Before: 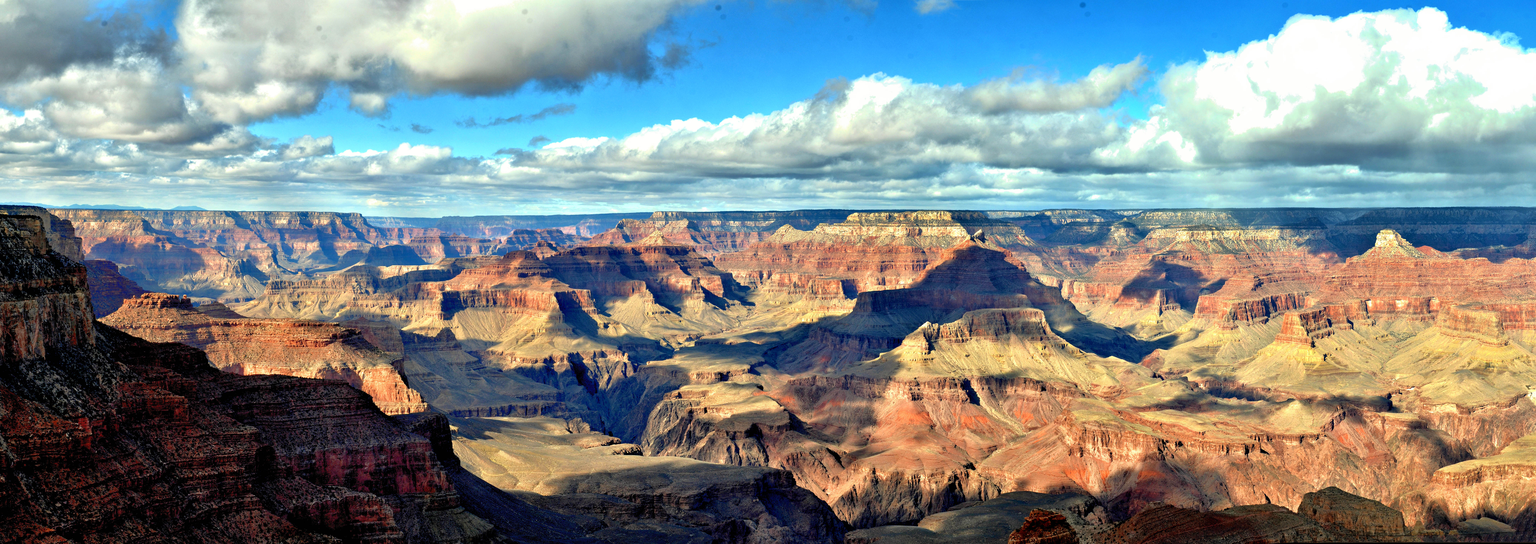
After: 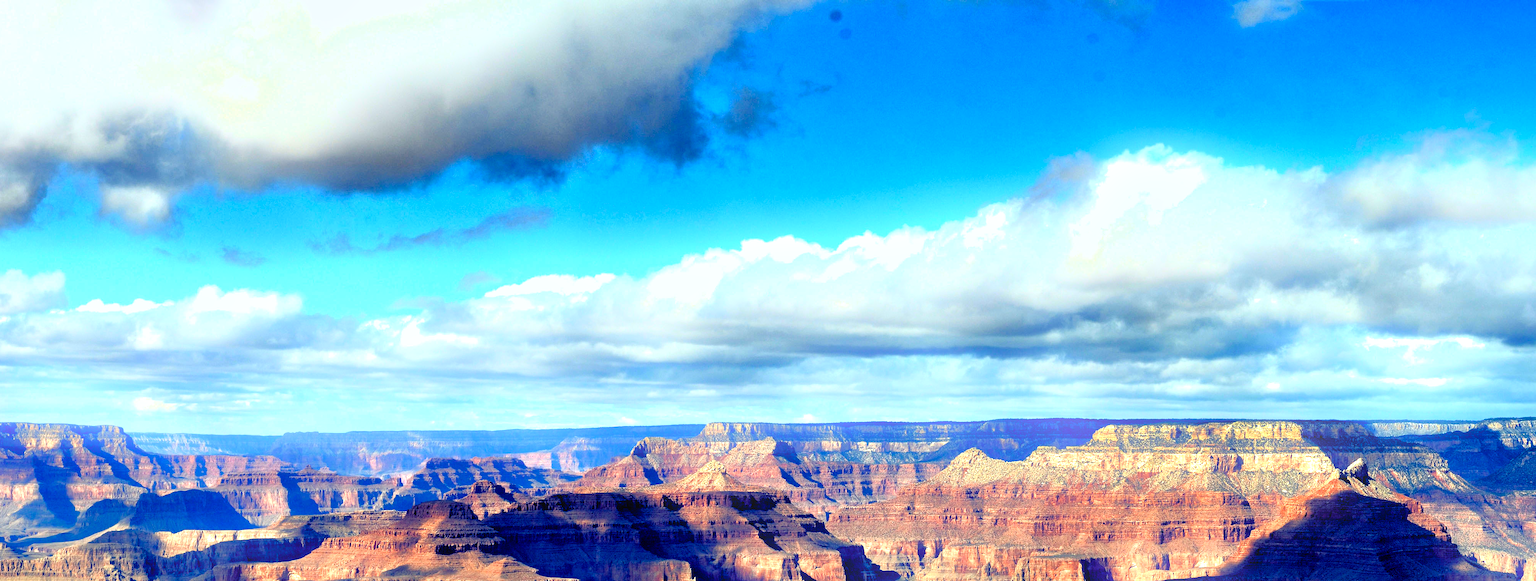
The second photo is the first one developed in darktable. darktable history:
color balance rgb: shadows lift › luminance -41.13%, shadows lift › chroma 14.13%, shadows lift › hue 260°, power › luminance -3.76%, power › chroma 0.56%, power › hue 40.37°, highlights gain › luminance 16.81%, highlights gain › chroma 2.94%, highlights gain › hue 260°, global offset › luminance -0.29%, global offset › chroma 0.31%, global offset › hue 260°, perceptual saturation grading › global saturation 20%, perceptual saturation grading › highlights -13.92%, perceptual saturation grading › shadows 50%
bloom: size 16%, threshold 98%, strength 20%
crop: left 19.556%, right 30.401%, bottom 46.458%
